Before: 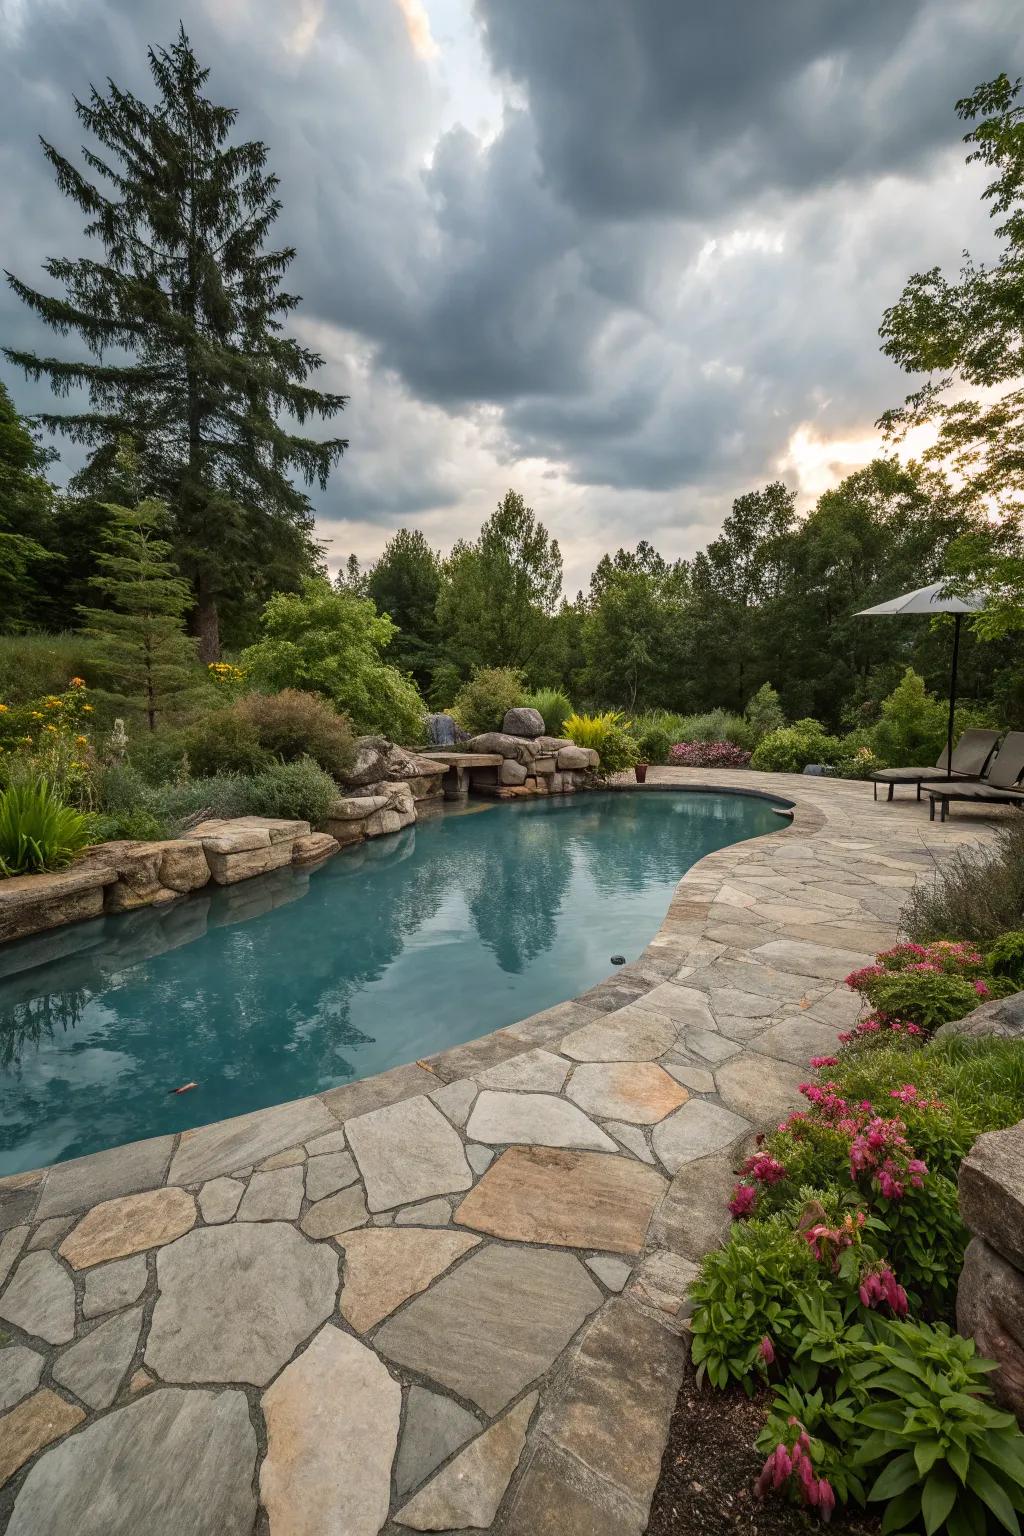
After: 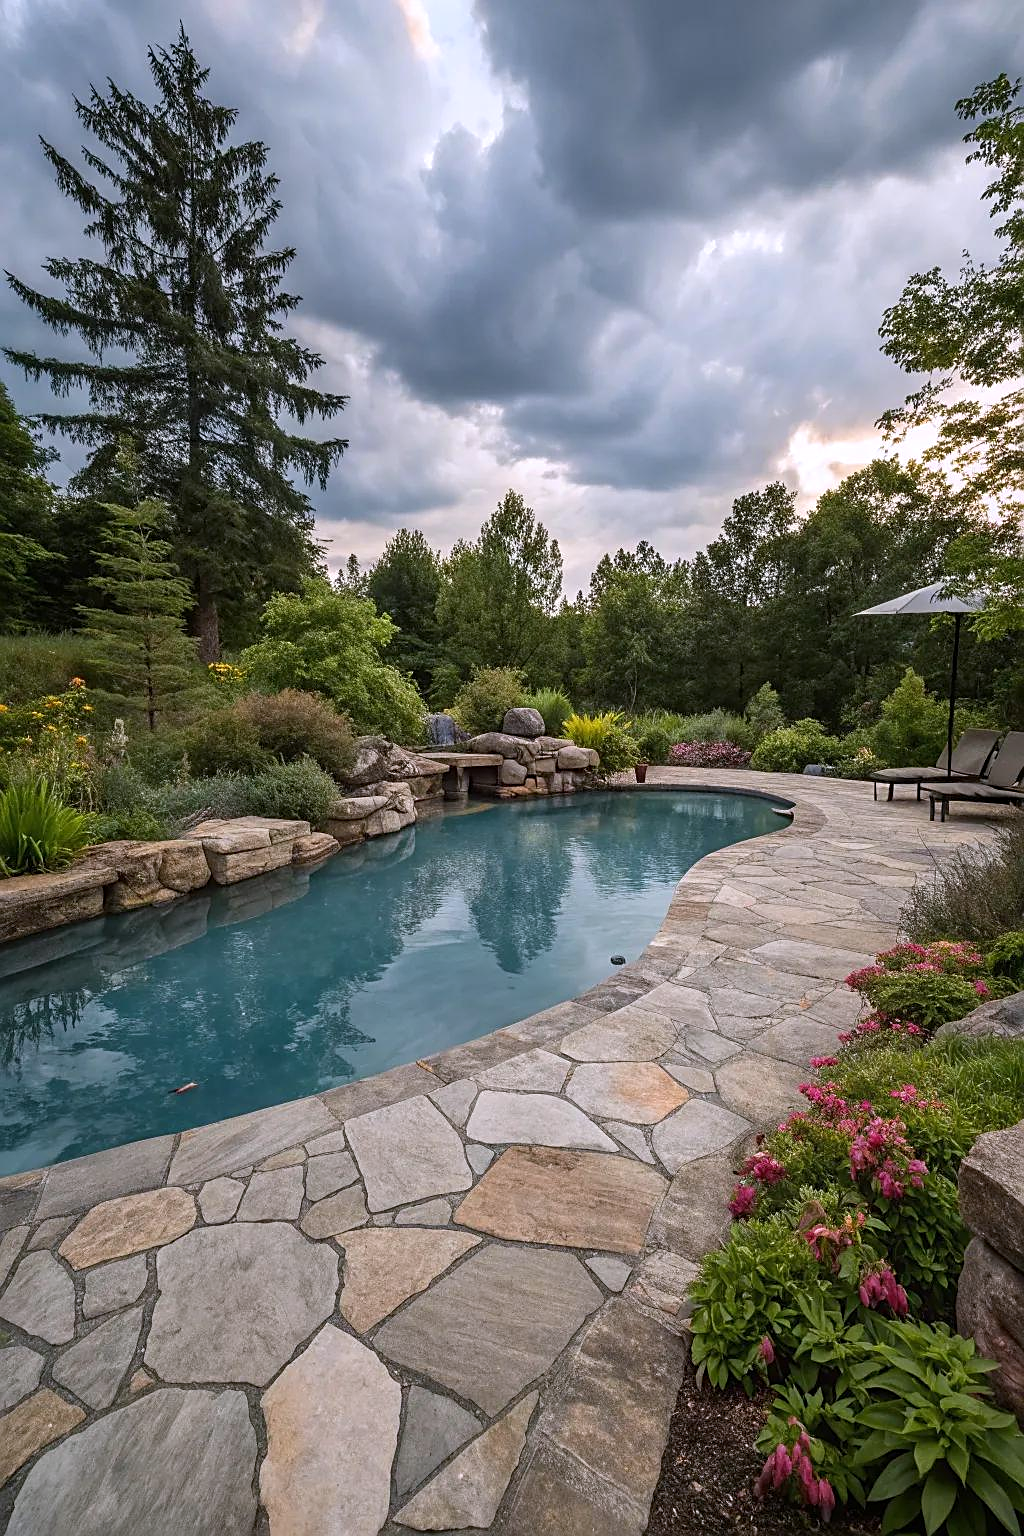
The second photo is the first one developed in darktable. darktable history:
sharpen: on, module defaults
tone equalizer: on, module defaults
white balance: red 1.004, blue 1.096
